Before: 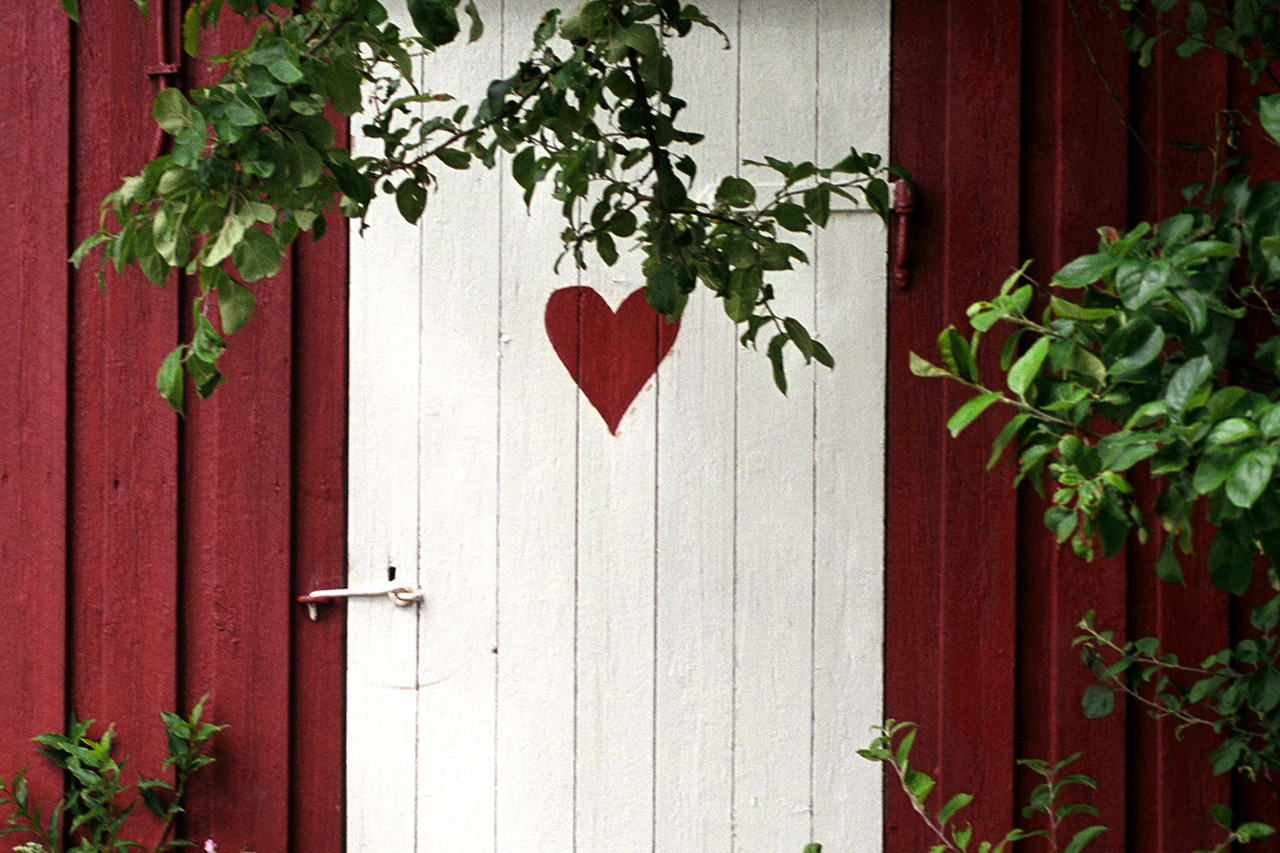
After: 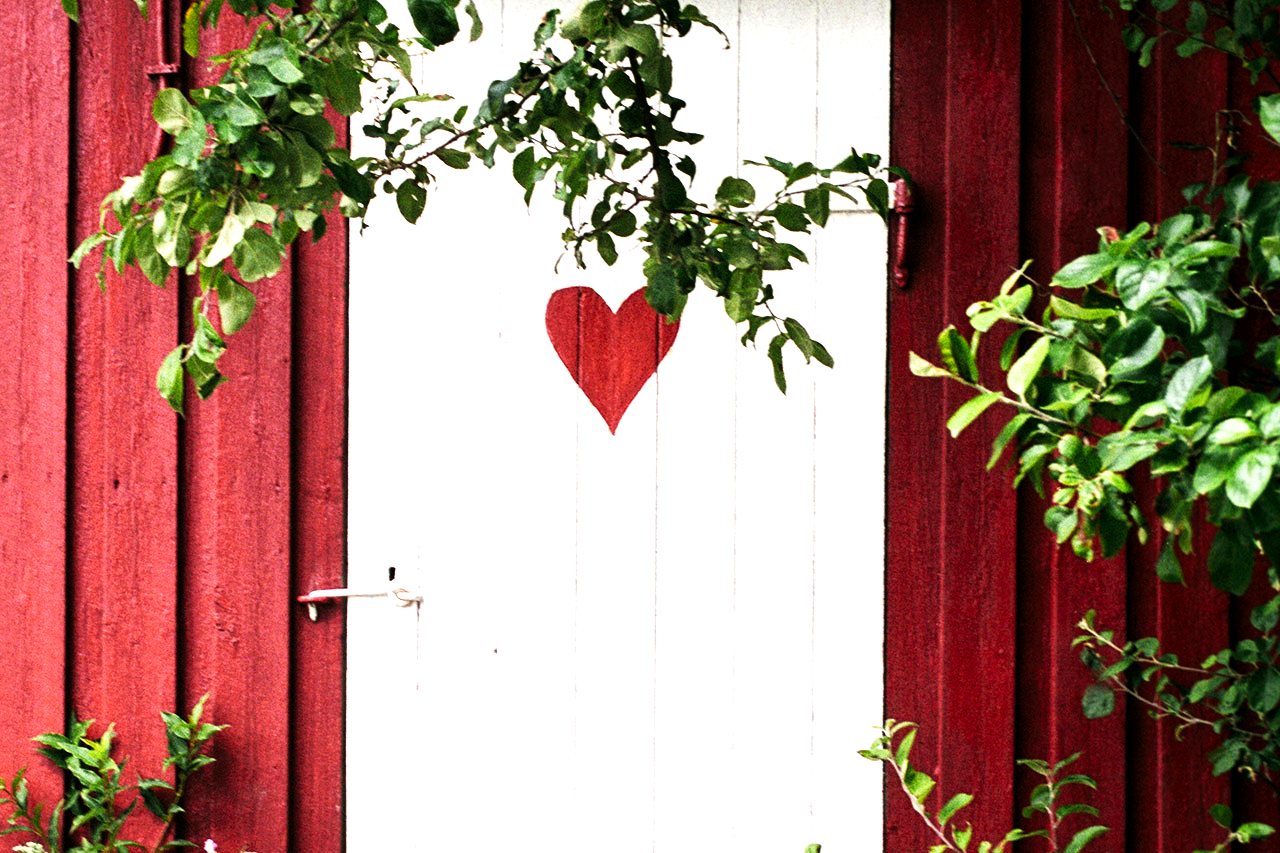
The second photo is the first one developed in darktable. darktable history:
tone curve: curves: ch0 [(0, 0) (0.004, 0.001) (0.02, 0.008) (0.218, 0.218) (0.664, 0.774) (0.832, 0.914) (1, 1)], preserve colors none
tone equalizer: -8 EV -0.417 EV, -7 EV -0.389 EV, -6 EV -0.333 EV, -5 EV -0.222 EV, -3 EV 0.222 EV, -2 EV 0.333 EV, -1 EV 0.389 EV, +0 EV 0.417 EV, edges refinement/feathering 500, mask exposure compensation -1.57 EV, preserve details no
exposure: black level correction 0, exposure 1 EV, compensate highlight preservation false
